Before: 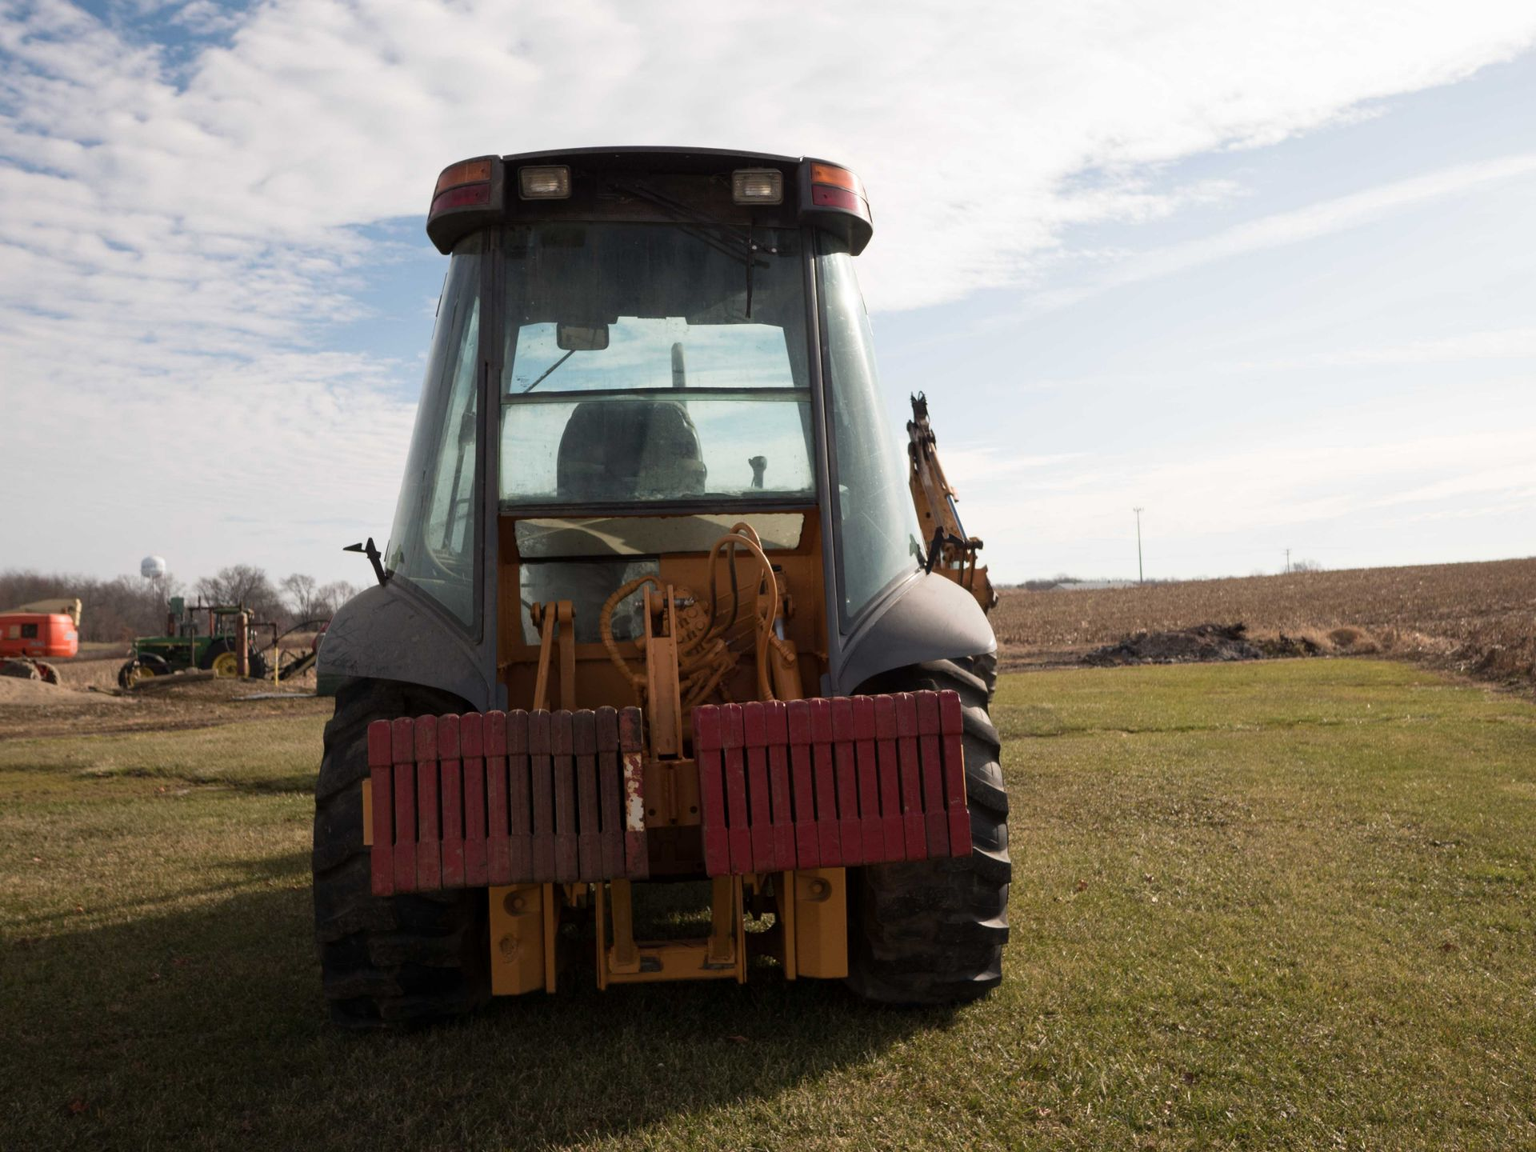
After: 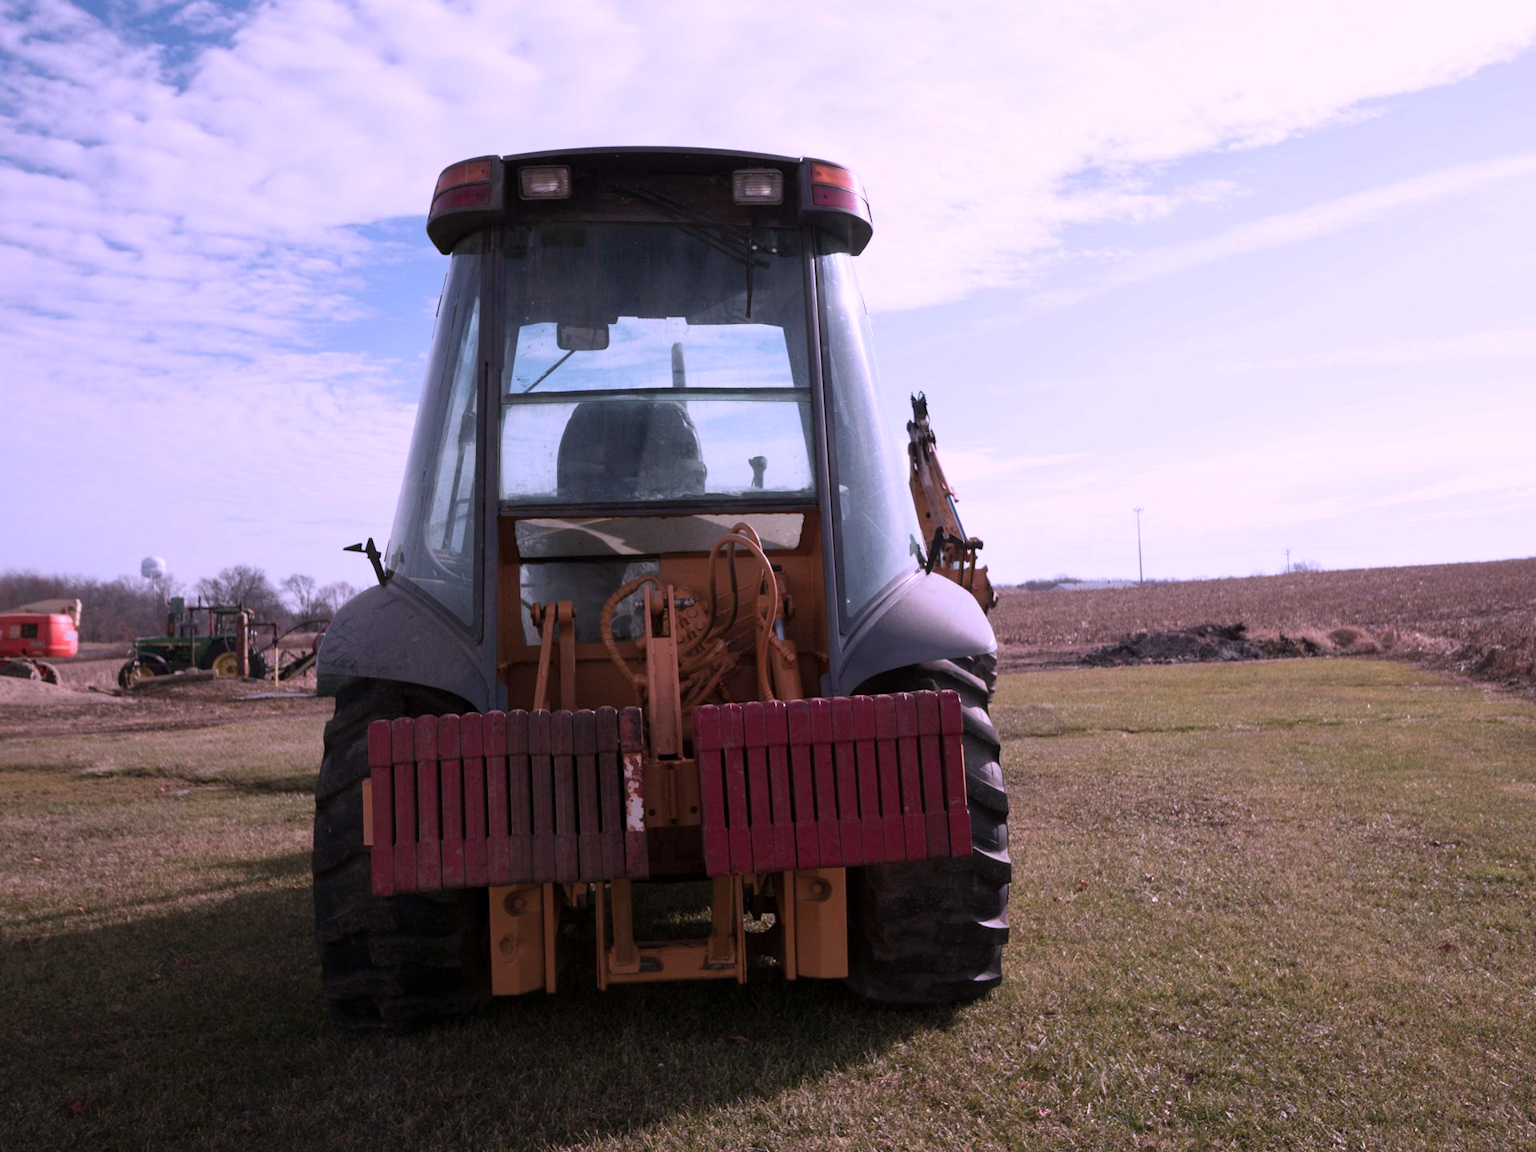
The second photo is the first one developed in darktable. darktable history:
color correction: highlights a* 15.03, highlights b* -25.07
color calibration: illuminant as shot in camera, x 0.358, y 0.373, temperature 4628.91 K
